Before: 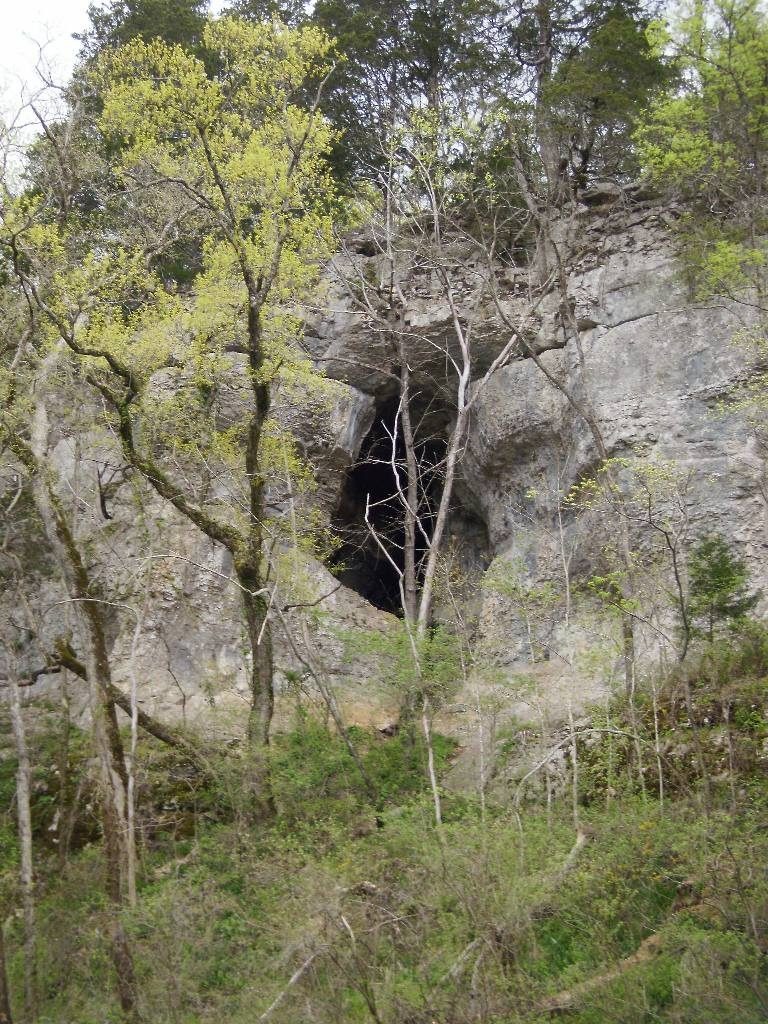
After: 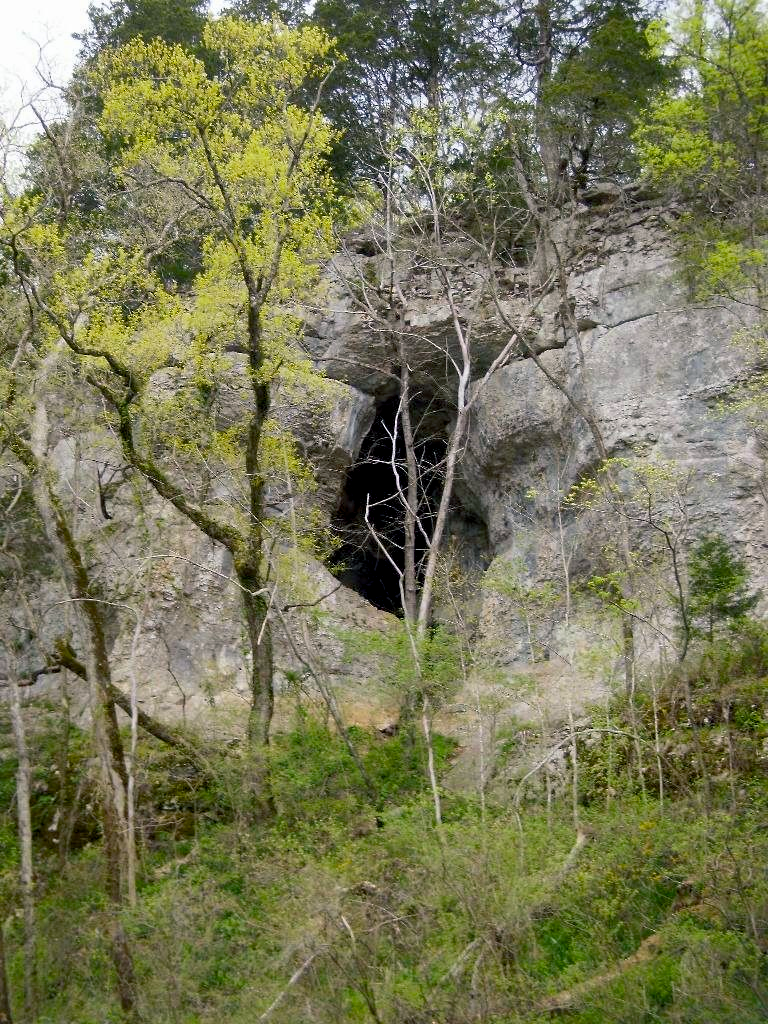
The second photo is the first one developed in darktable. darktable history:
color balance rgb: shadows lift › luminance -7.774%, shadows lift › chroma 2.072%, shadows lift › hue 197.79°, global offset › luminance -0.855%, perceptual saturation grading › global saturation 25.801%
